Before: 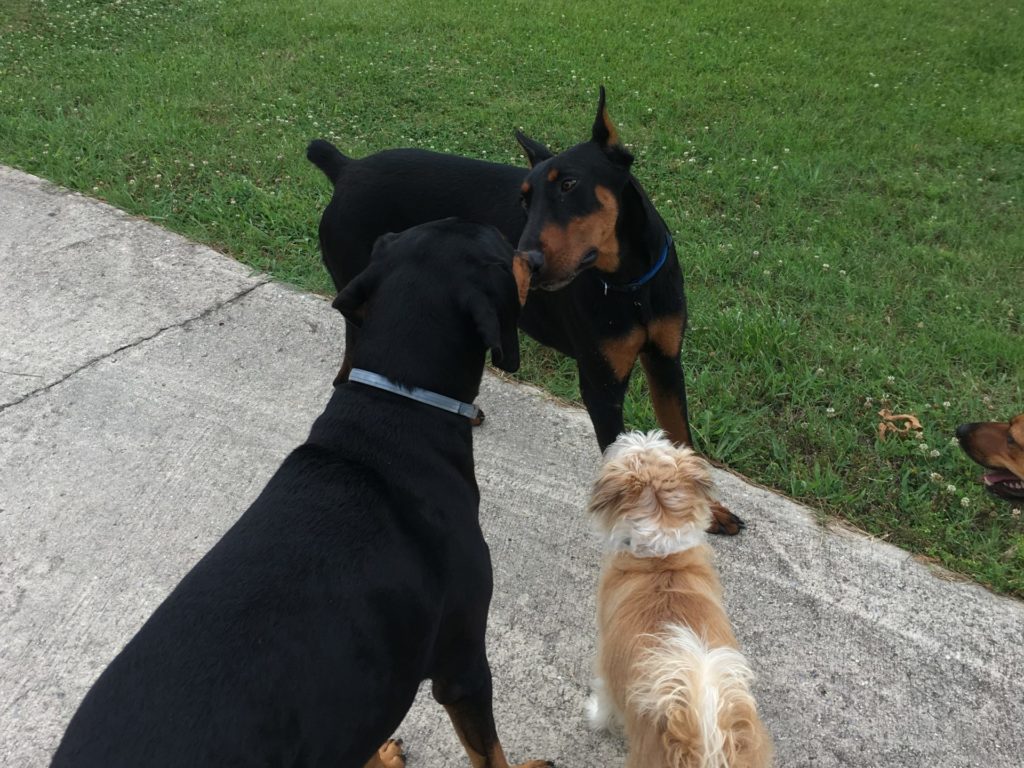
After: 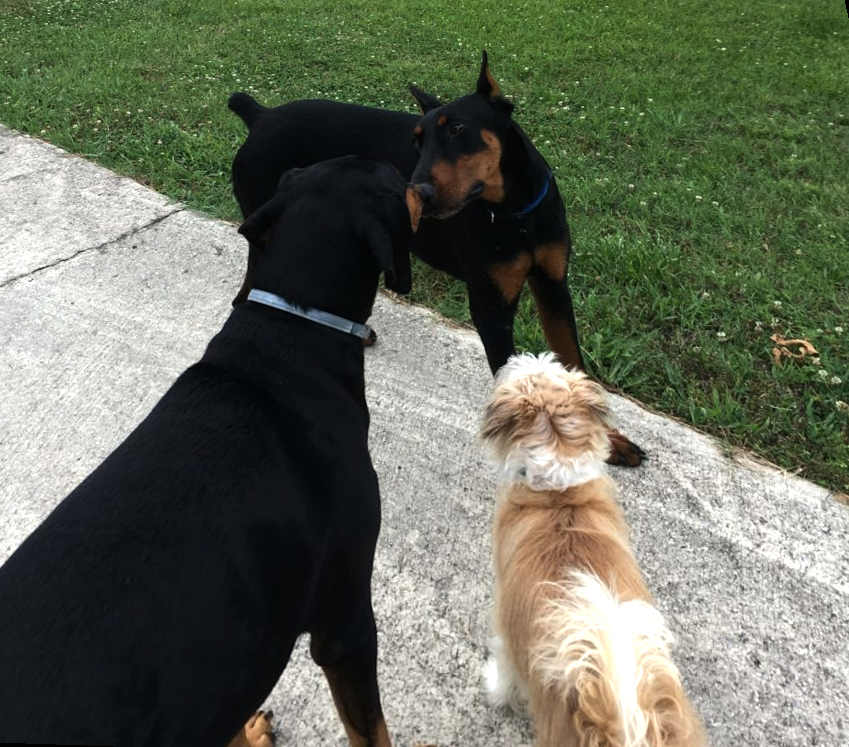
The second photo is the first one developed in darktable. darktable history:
rotate and perspective: rotation 0.72°, lens shift (vertical) -0.352, lens shift (horizontal) -0.051, crop left 0.152, crop right 0.859, crop top 0.019, crop bottom 0.964
tone equalizer: -8 EV -0.75 EV, -7 EV -0.7 EV, -6 EV -0.6 EV, -5 EV -0.4 EV, -3 EV 0.4 EV, -2 EV 0.6 EV, -1 EV 0.7 EV, +0 EV 0.75 EV, edges refinement/feathering 500, mask exposure compensation -1.57 EV, preserve details no
